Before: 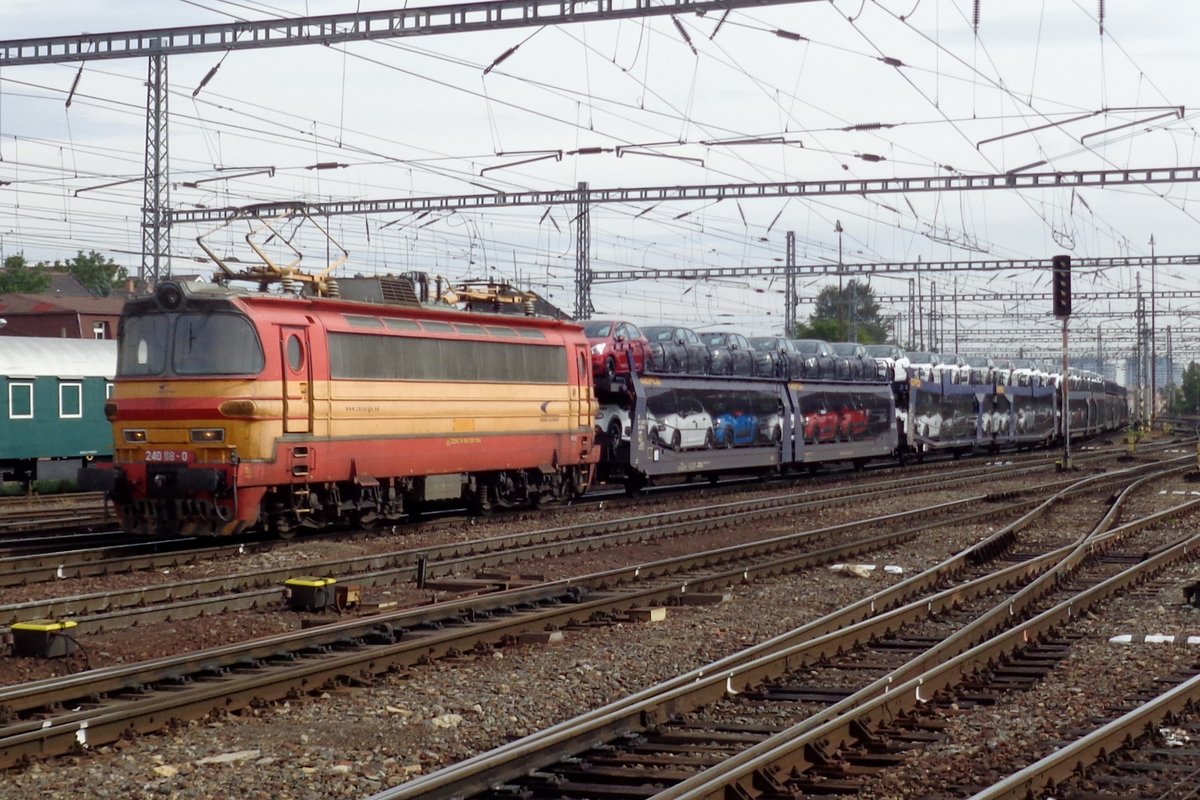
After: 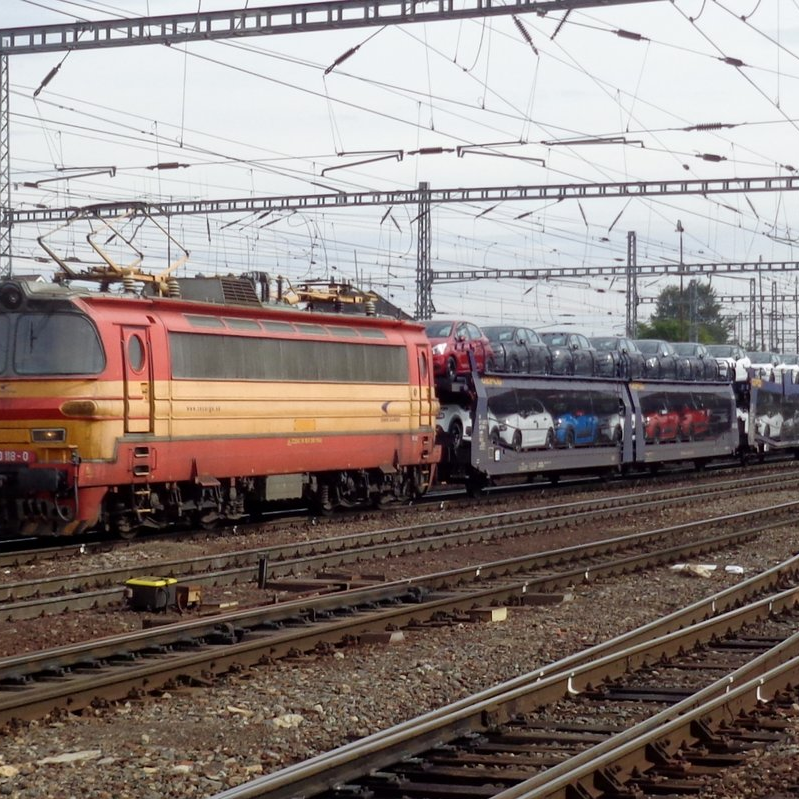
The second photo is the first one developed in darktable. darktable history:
crop and rotate: left 13.324%, right 20.057%
